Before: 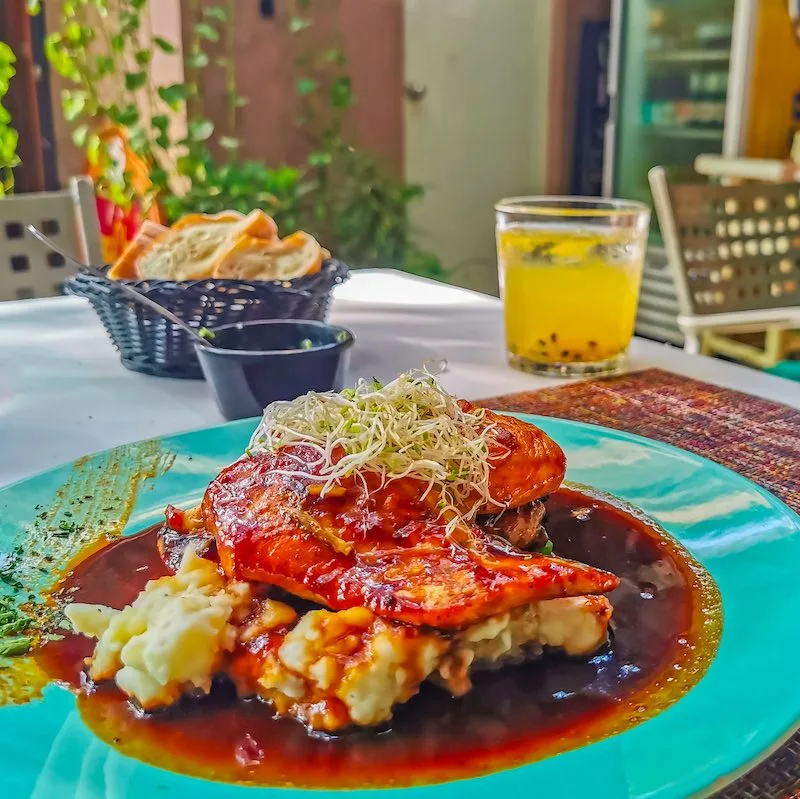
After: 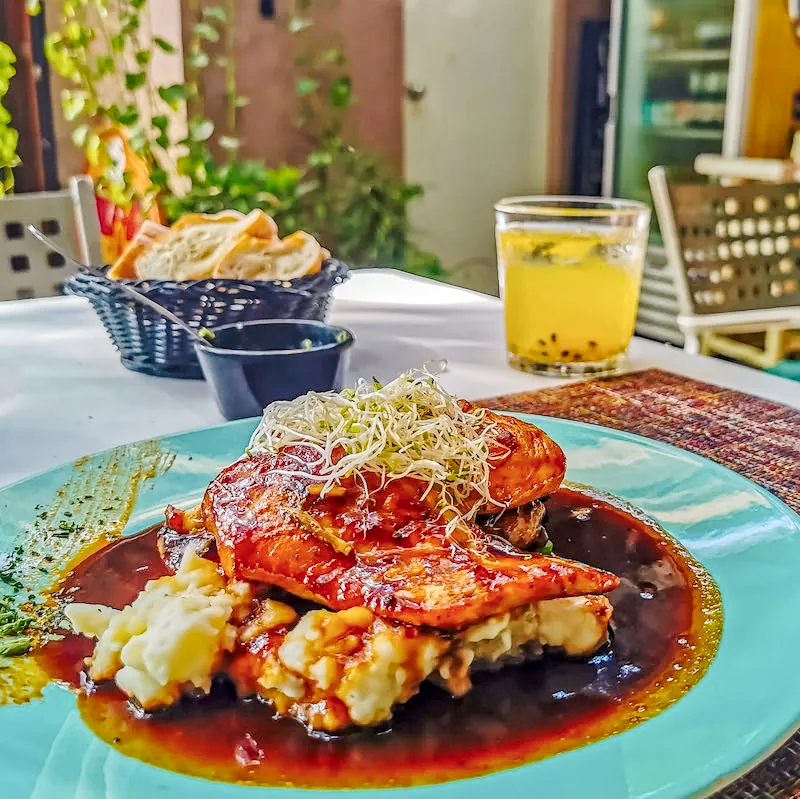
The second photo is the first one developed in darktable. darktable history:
local contrast: on, module defaults
tone curve: curves: ch0 [(0, 0) (0.037, 0.011) (0.131, 0.108) (0.279, 0.279) (0.476, 0.554) (0.617, 0.693) (0.704, 0.77) (0.813, 0.852) (0.916, 0.924) (1, 0.993)]; ch1 [(0, 0) (0.318, 0.278) (0.444, 0.427) (0.493, 0.492) (0.508, 0.502) (0.534, 0.531) (0.562, 0.571) (0.626, 0.667) (0.746, 0.764) (1, 1)]; ch2 [(0, 0) (0.316, 0.292) (0.381, 0.37) (0.423, 0.448) (0.476, 0.492) (0.502, 0.498) (0.522, 0.518) (0.533, 0.532) (0.586, 0.631) (0.634, 0.663) (0.7, 0.7) (0.861, 0.808) (1, 0.951)], preserve colors none
sharpen: amount 0.212
